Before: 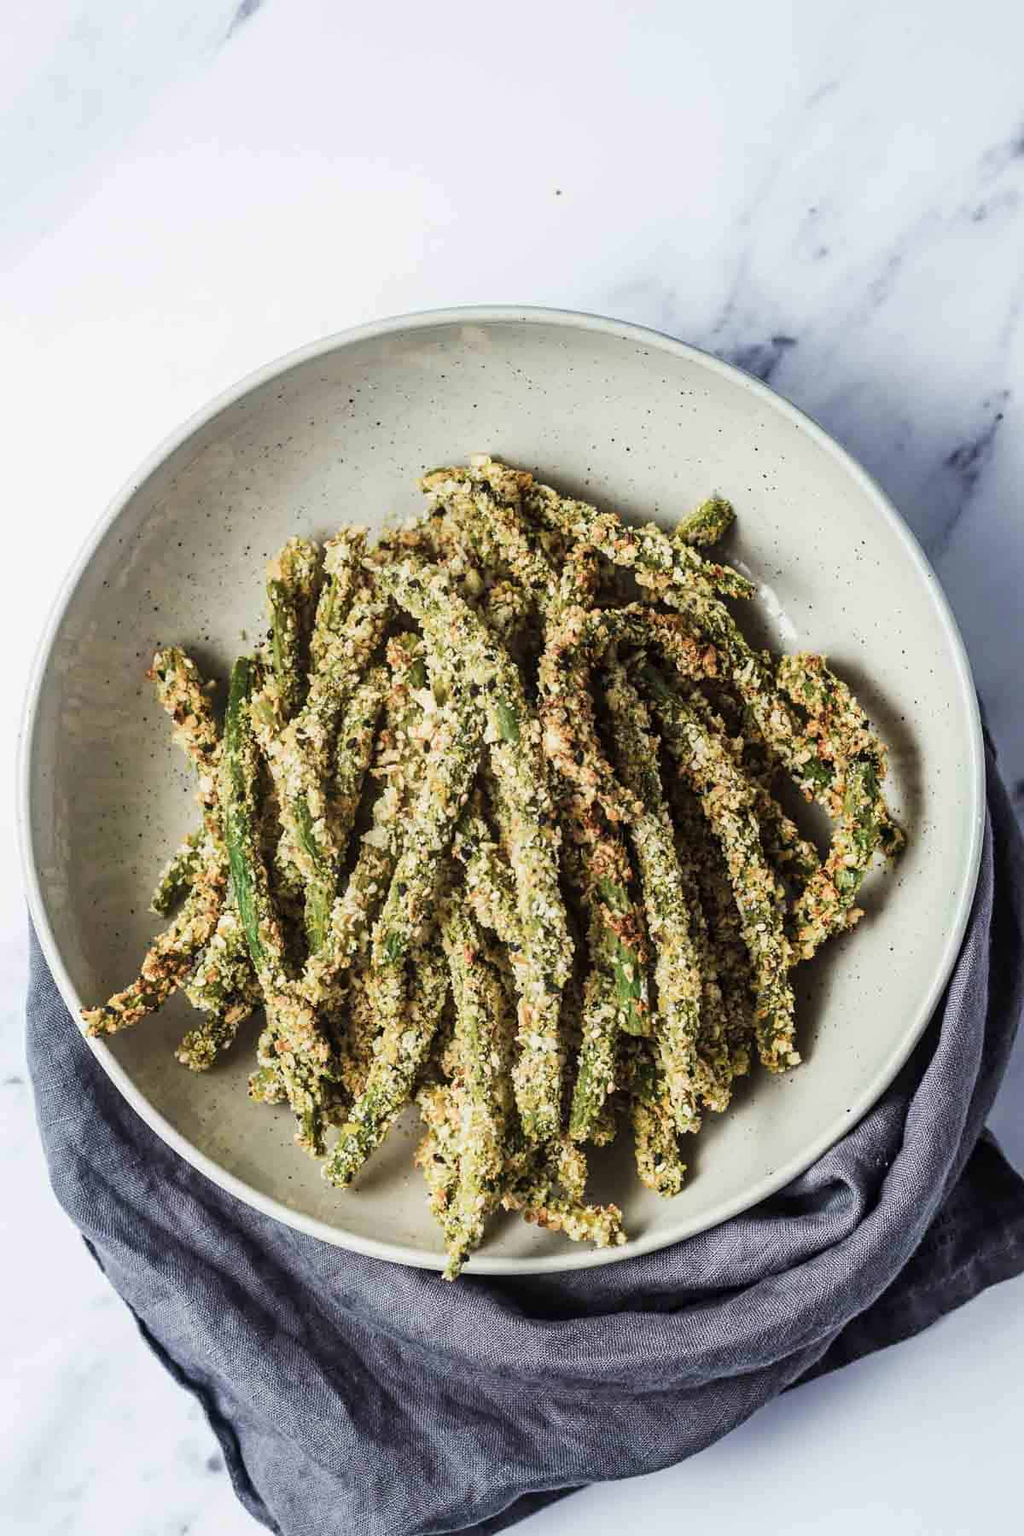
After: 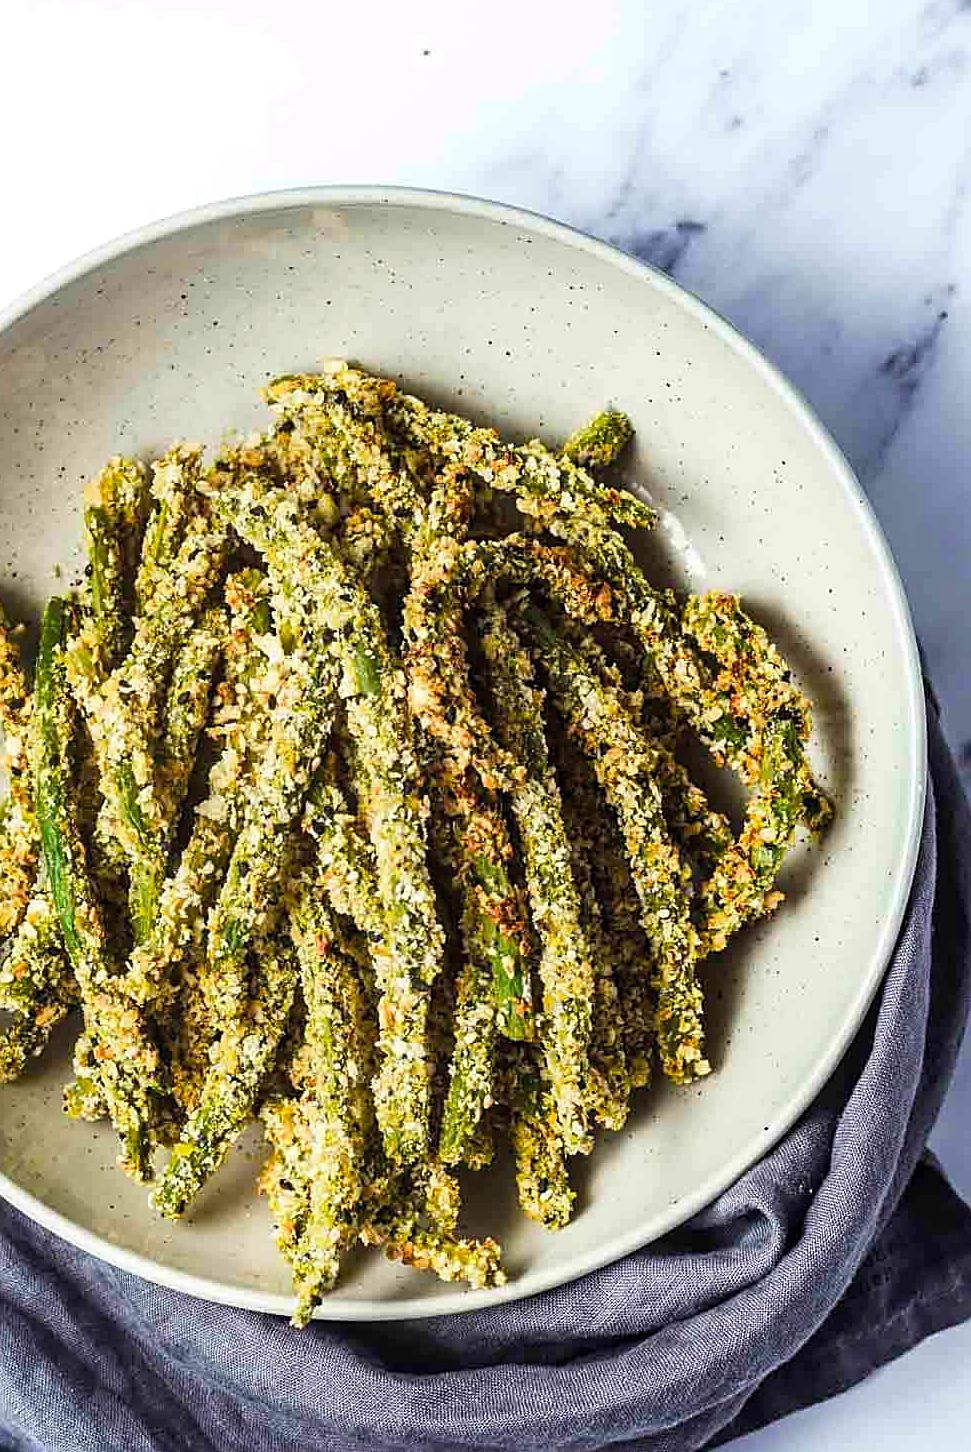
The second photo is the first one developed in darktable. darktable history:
color balance rgb: perceptual saturation grading › global saturation 39.537%
exposure: exposure 0.208 EV, compensate exposure bias true, compensate highlight preservation false
crop: left 19.083%, top 9.658%, right 0%, bottom 9.671%
sharpen: on, module defaults
